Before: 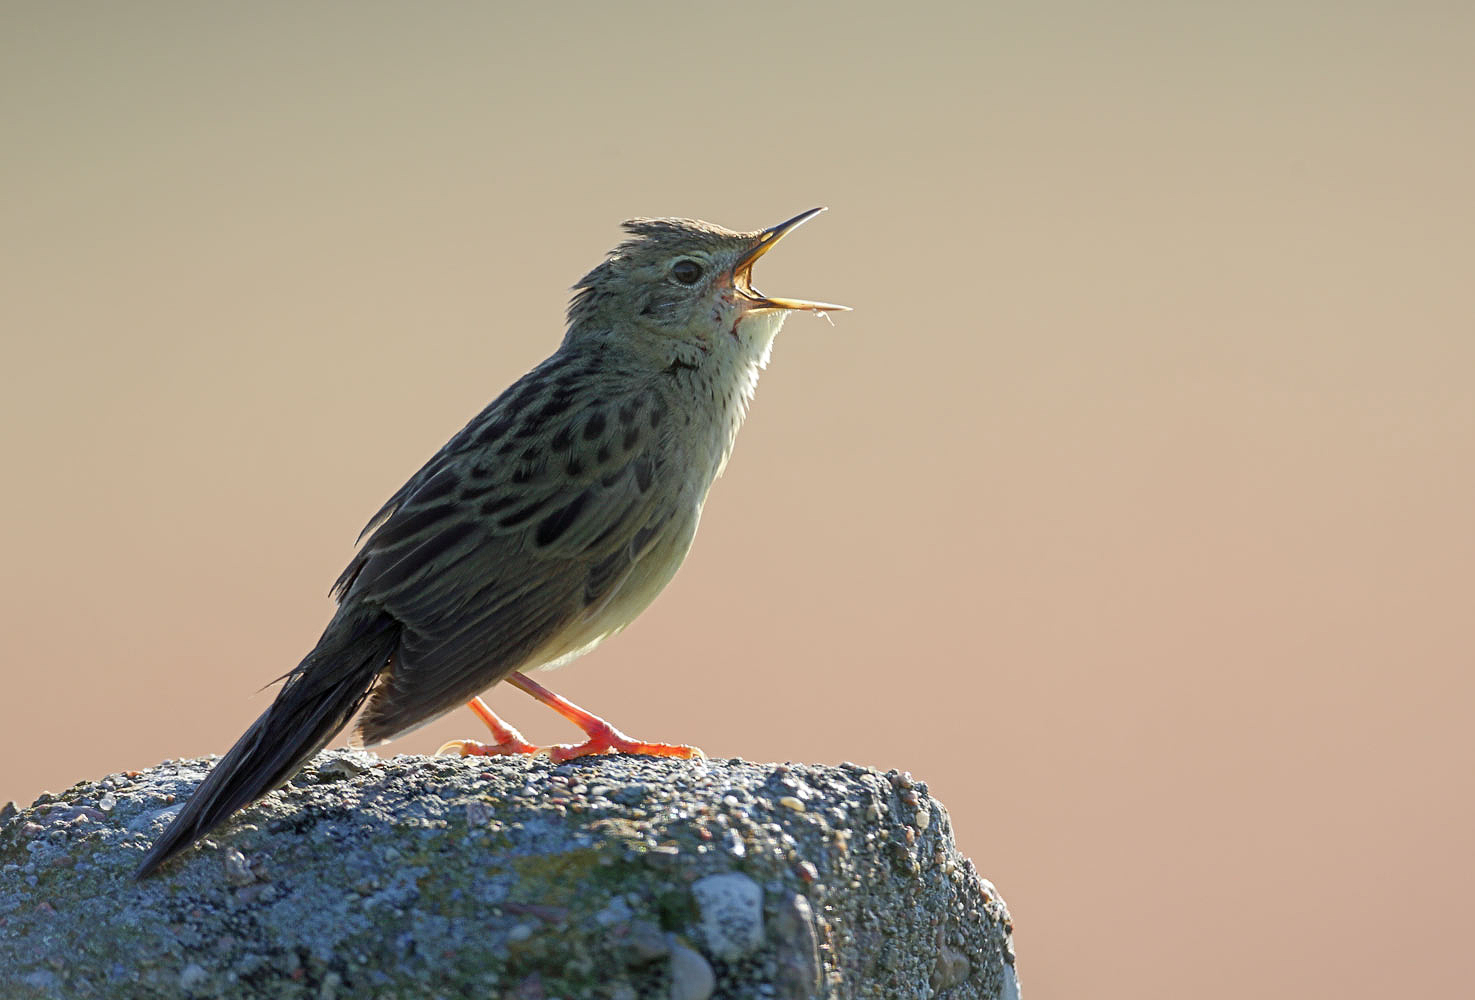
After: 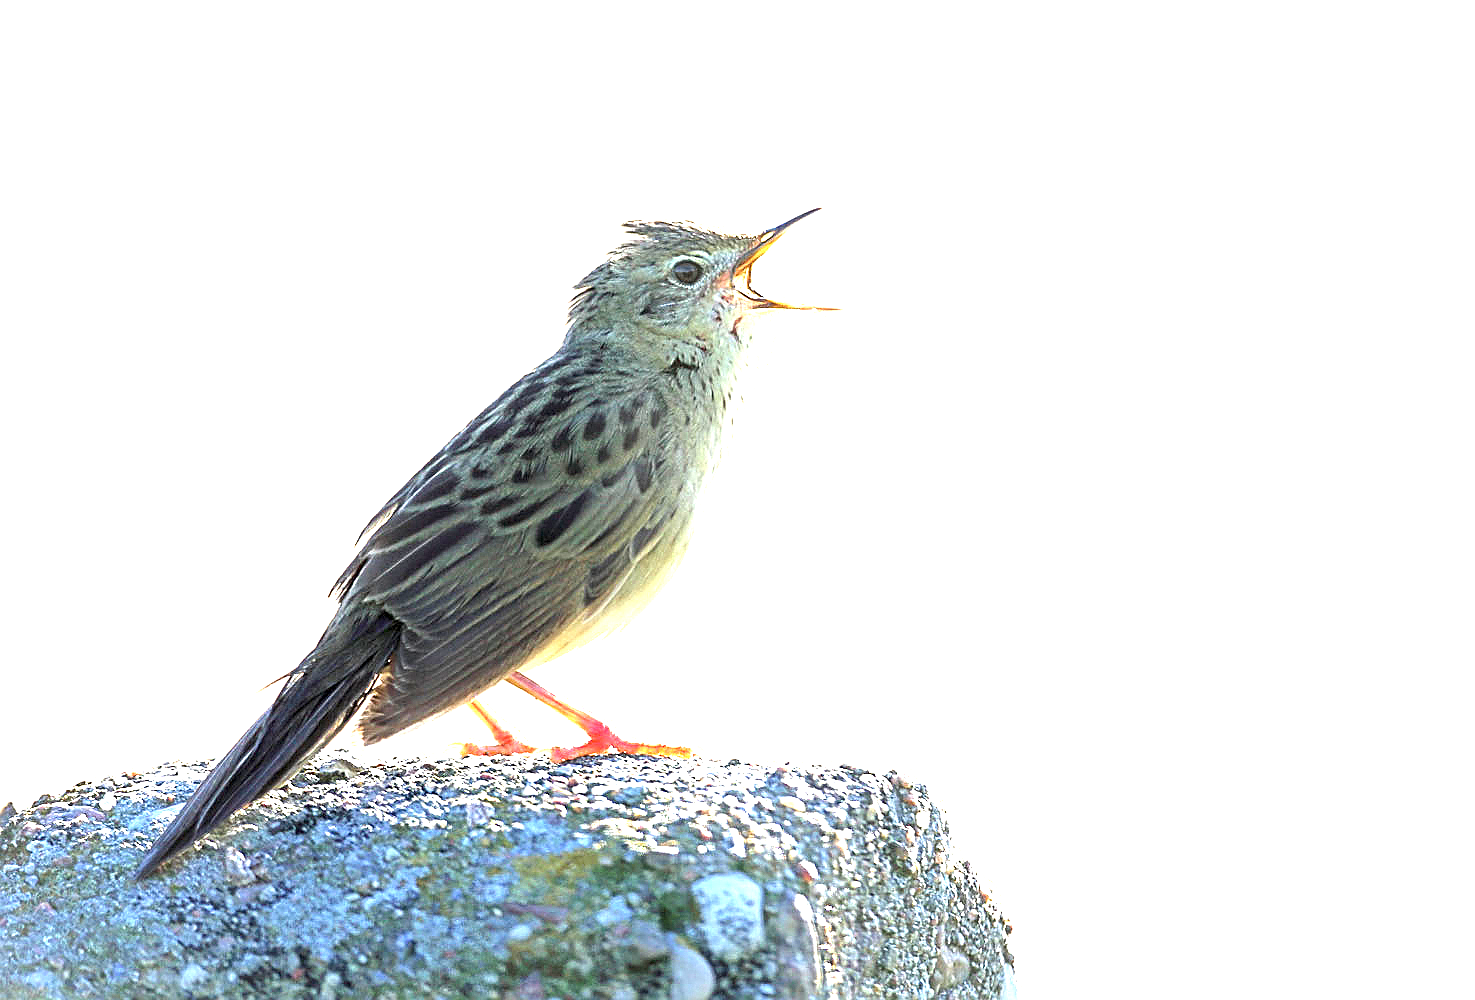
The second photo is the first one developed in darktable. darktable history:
exposure: exposure 2.207 EV, compensate highlight preservation false
sharpen: on, module defaults
